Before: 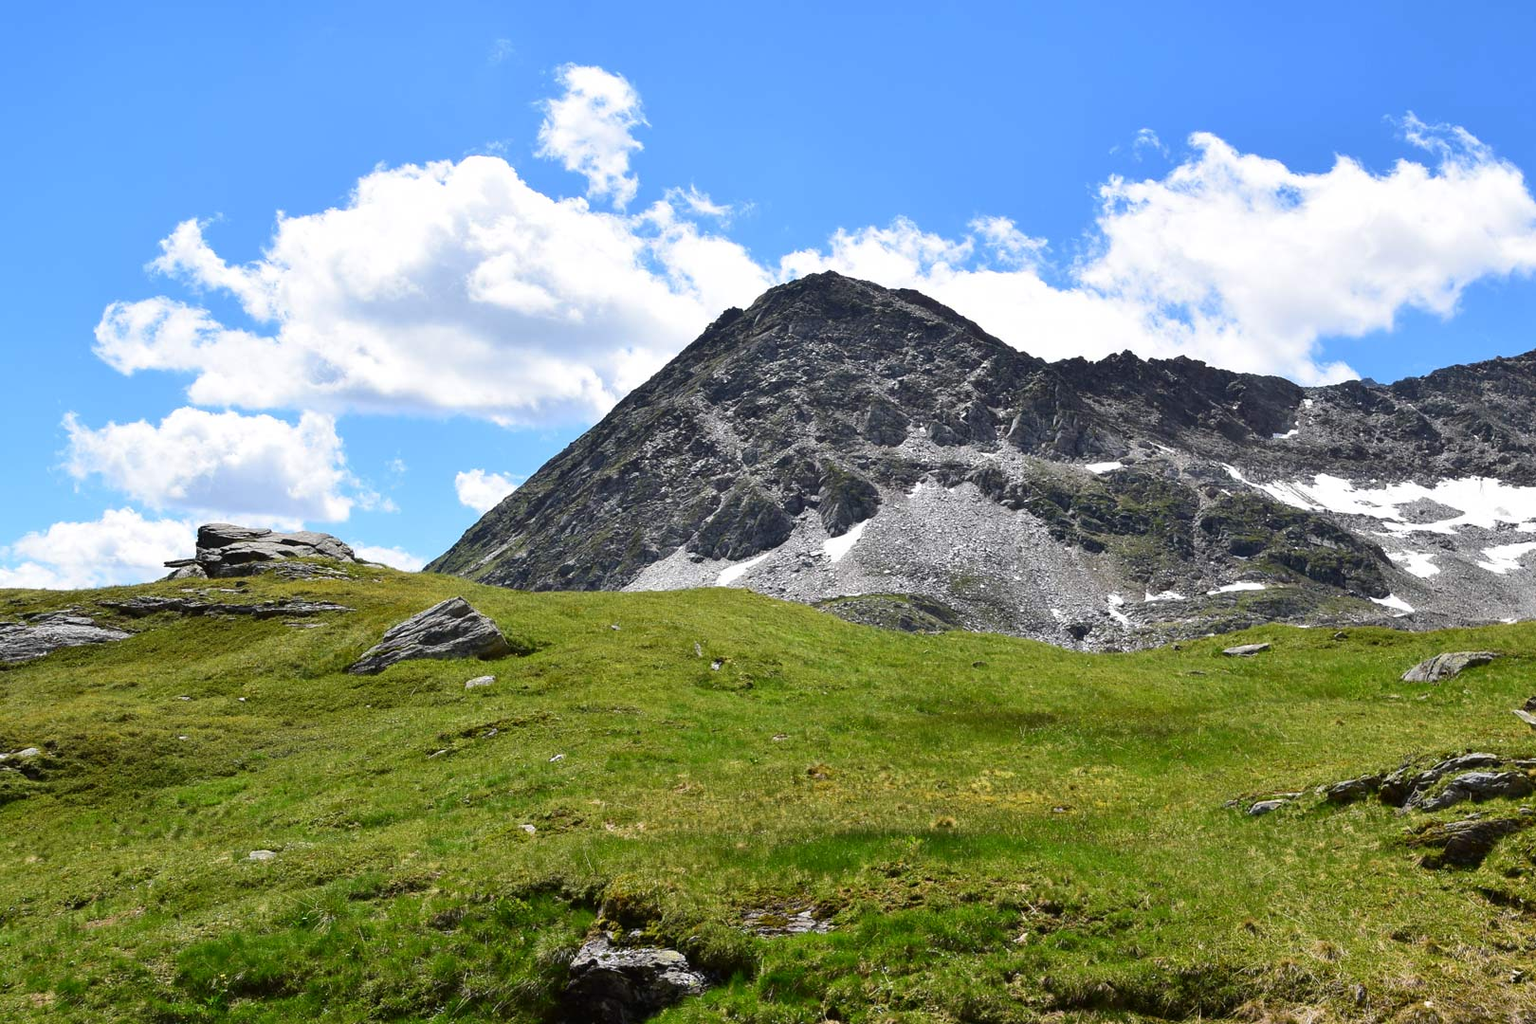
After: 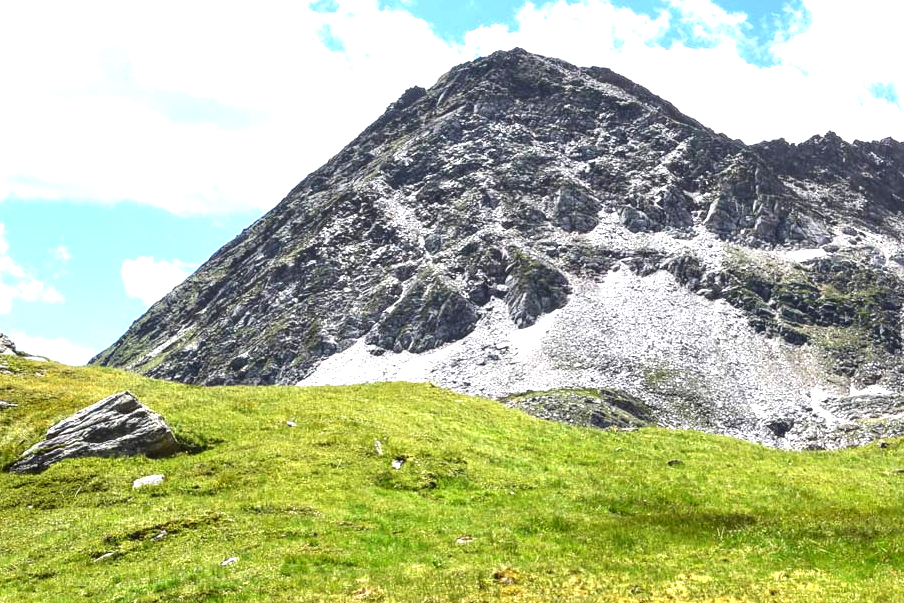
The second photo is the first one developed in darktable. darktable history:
exposure: black level correction -0.002, exposure 0.54 EV, compensate highlight preservation false
local contrast: on, module defaults
crop and rotate: left 22.13%, top 22.054%, right 22.026%, bottom 22.102%
tone equalizer: -8 EV 0.001 EV, -7 EV -0.002 EV, -6 EV 0.002 EV, -5 EV -0.03 EV, -4 EV -0.116 EV, -3 EV -0.169 EV, -2 EV 0.24 EV, -1 EV 0.702 EV, +0 EV 0.493 EV
